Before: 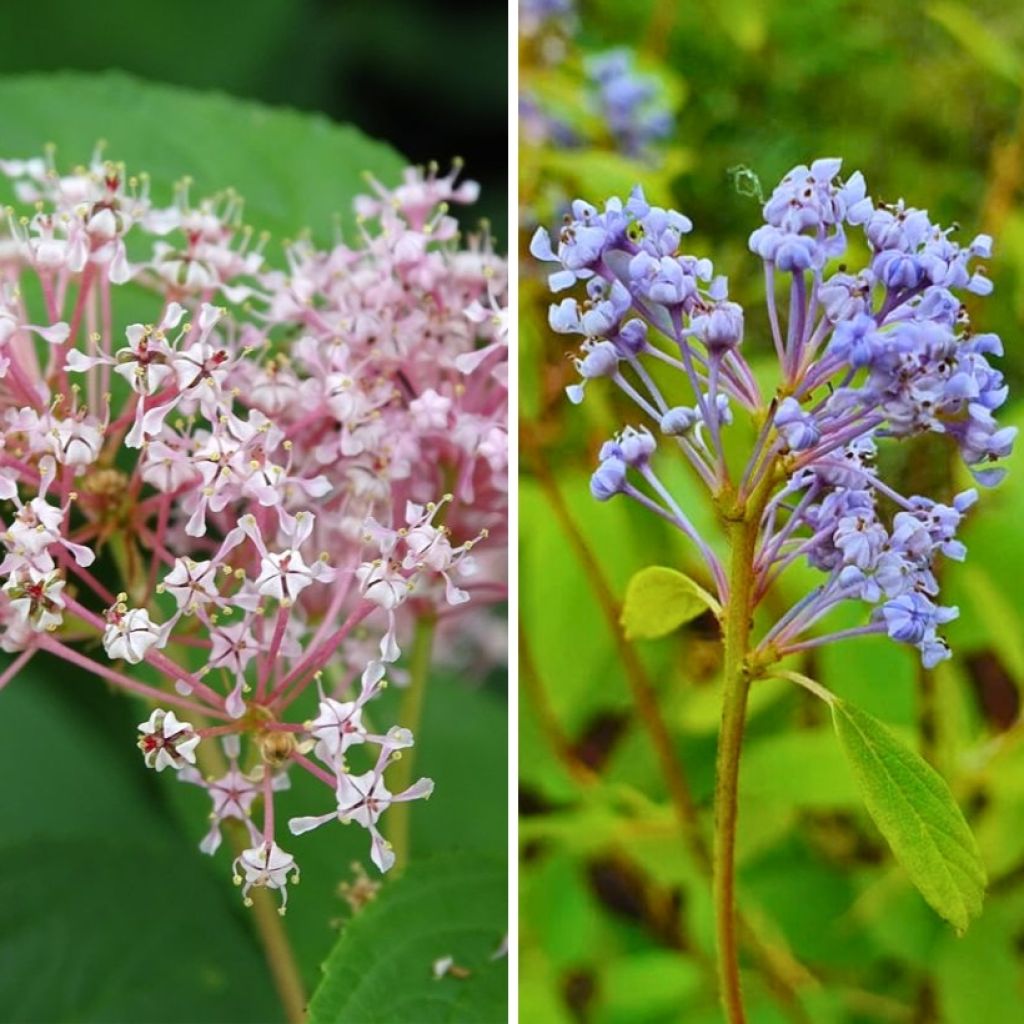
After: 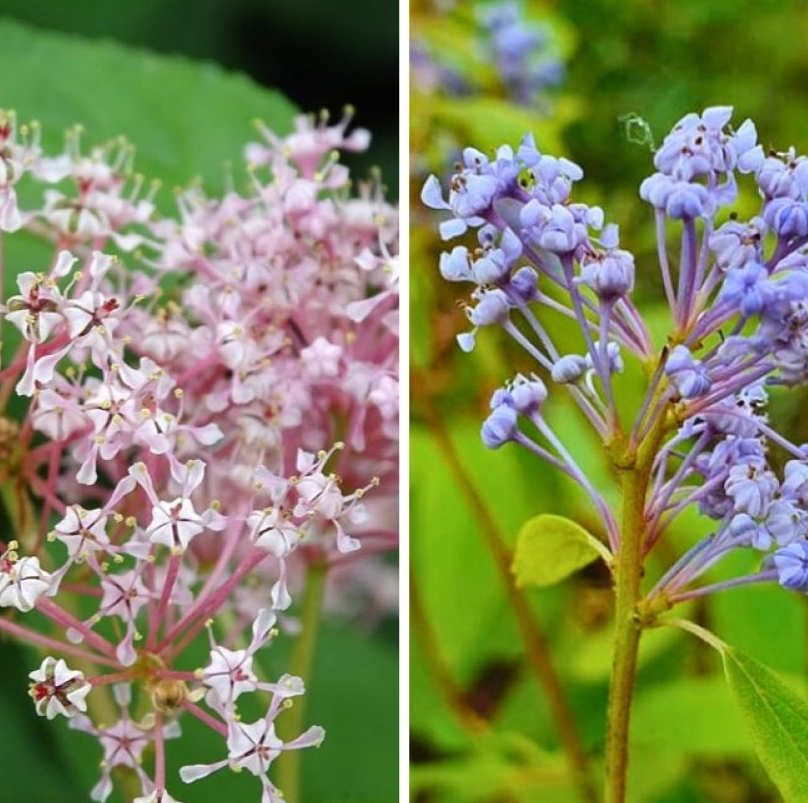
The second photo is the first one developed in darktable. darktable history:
crop and rotate: left 10.674%, top 5.156%, right 10.351%, bottom 16.418%
